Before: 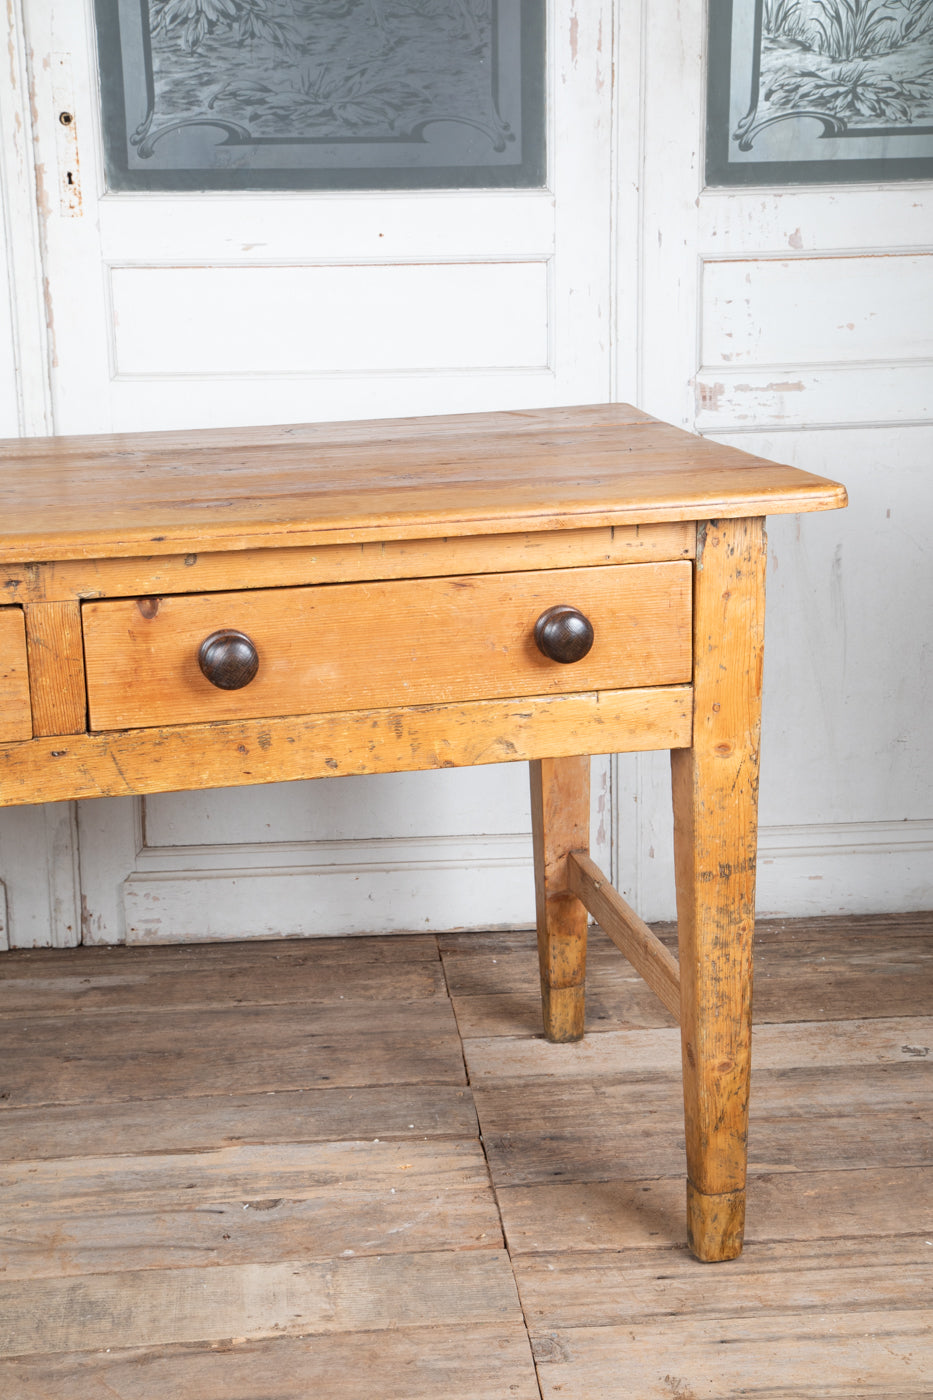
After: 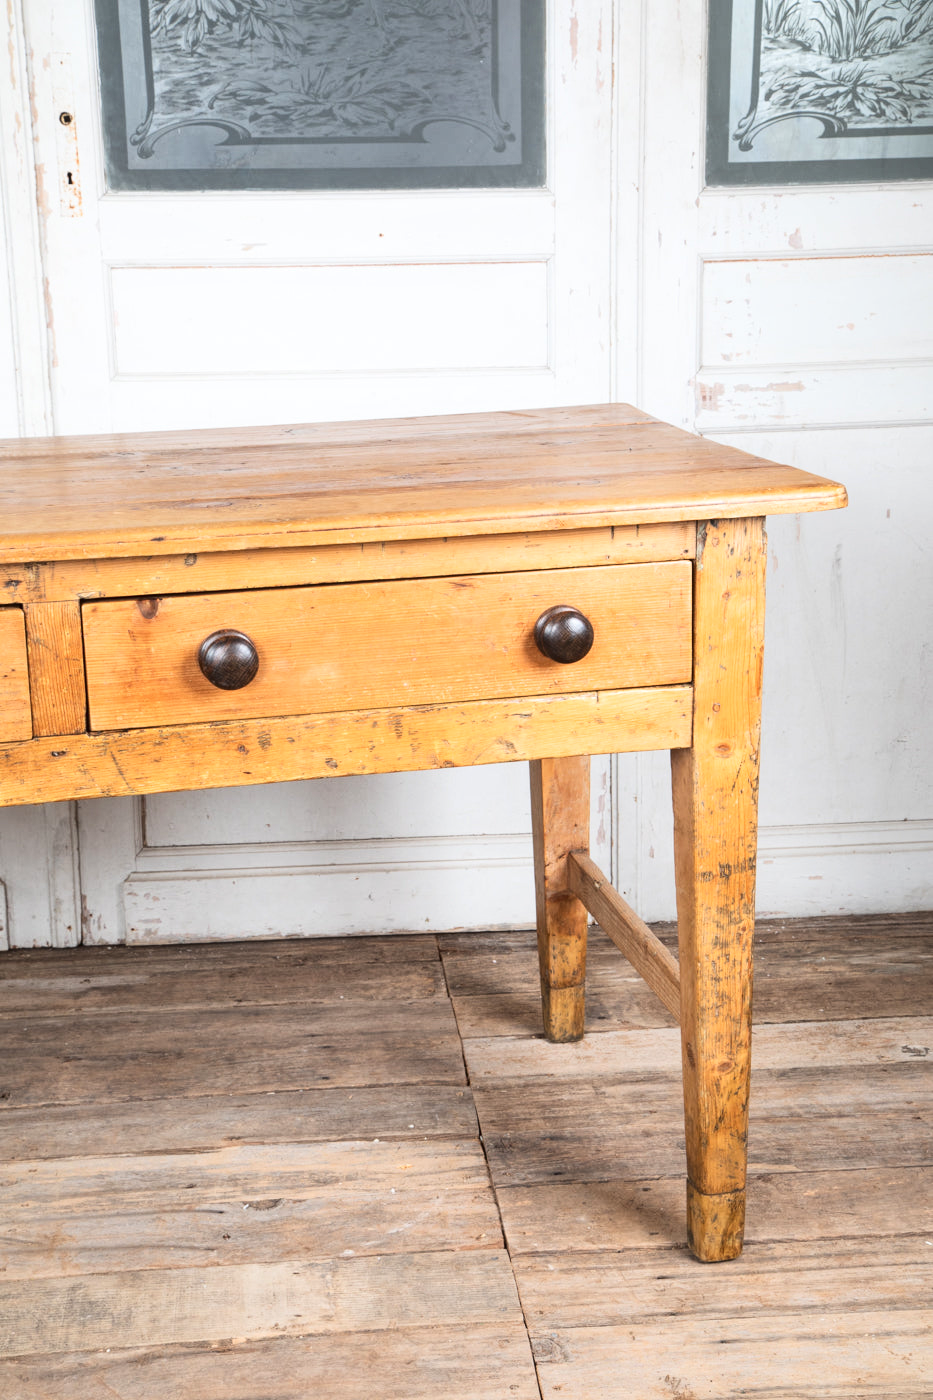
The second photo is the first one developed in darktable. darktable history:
tone curve: curves: ch0 [(0, 0.032) (0.181, 0.156) (0.751, 0.829) (1, 1)], color space Lab, linked channels, preserve colors none
local contrast: highlights 100%, shadows 100%, detail 120%, midtone range 0.2
